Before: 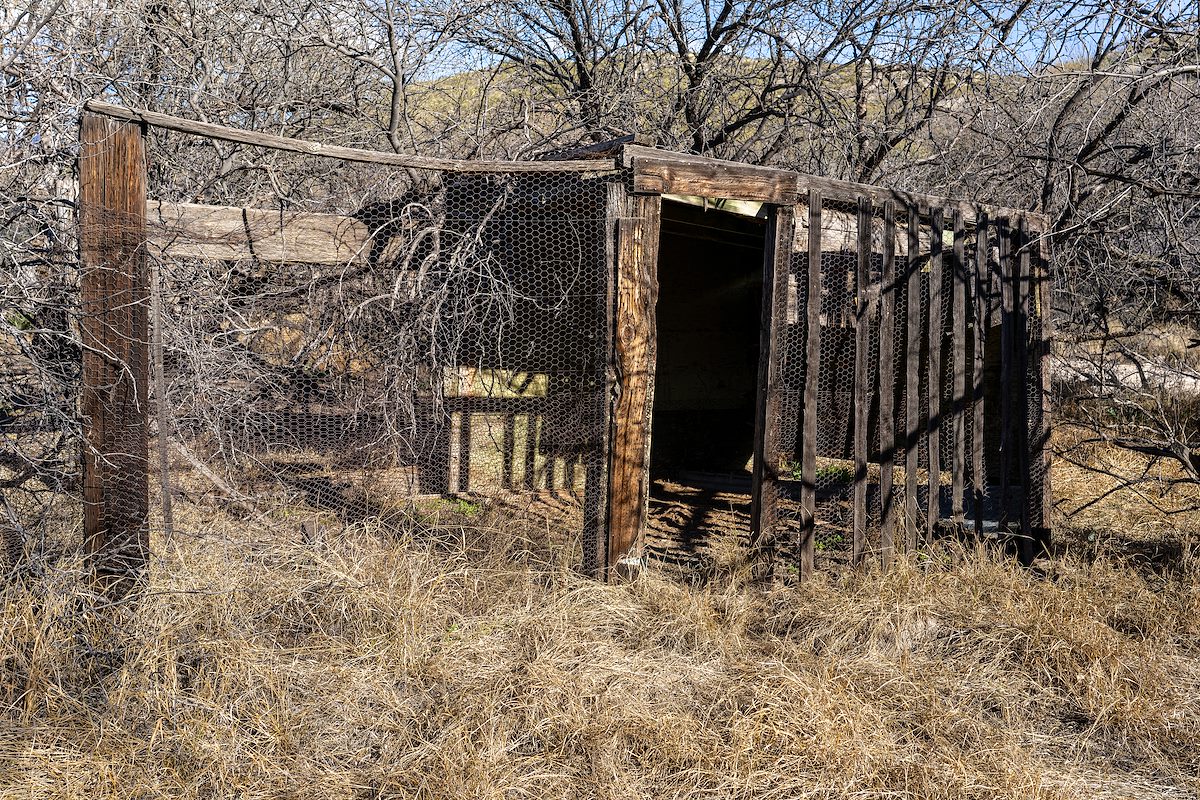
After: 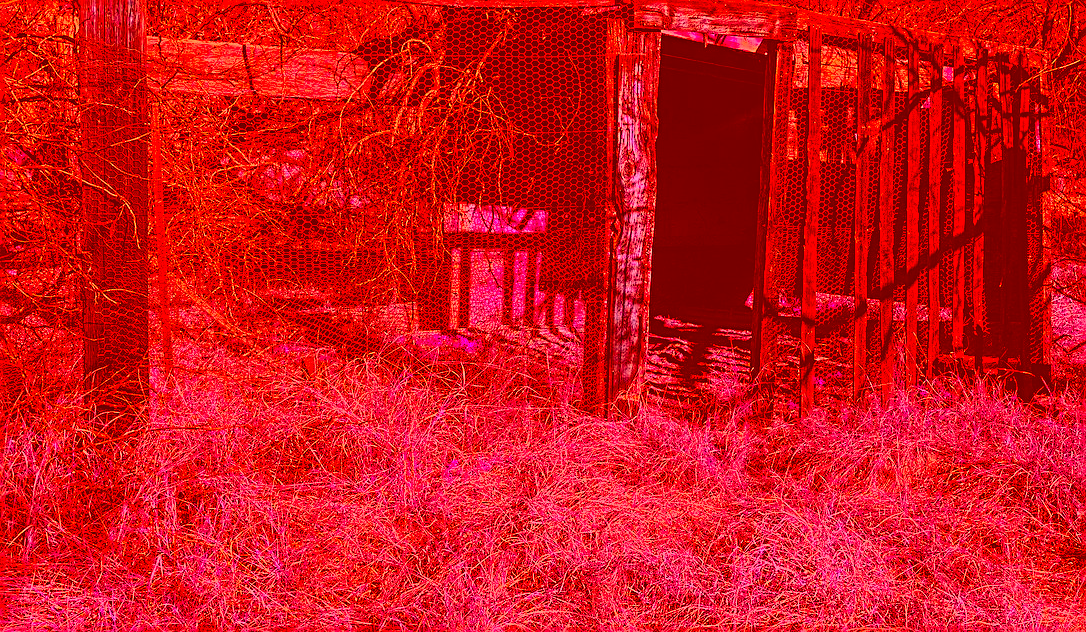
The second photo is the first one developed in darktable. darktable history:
crop: top 20.572%, right 9.44%, bottom 0.338%
tone equalizer: mask exposure compensation -0.511 EV
sharpen: on, module defaults
color correction: highlights a* -39.32, highlights b* -39.93, shadows a* -39.28, shadows b* -39.42, saturation -2.95
